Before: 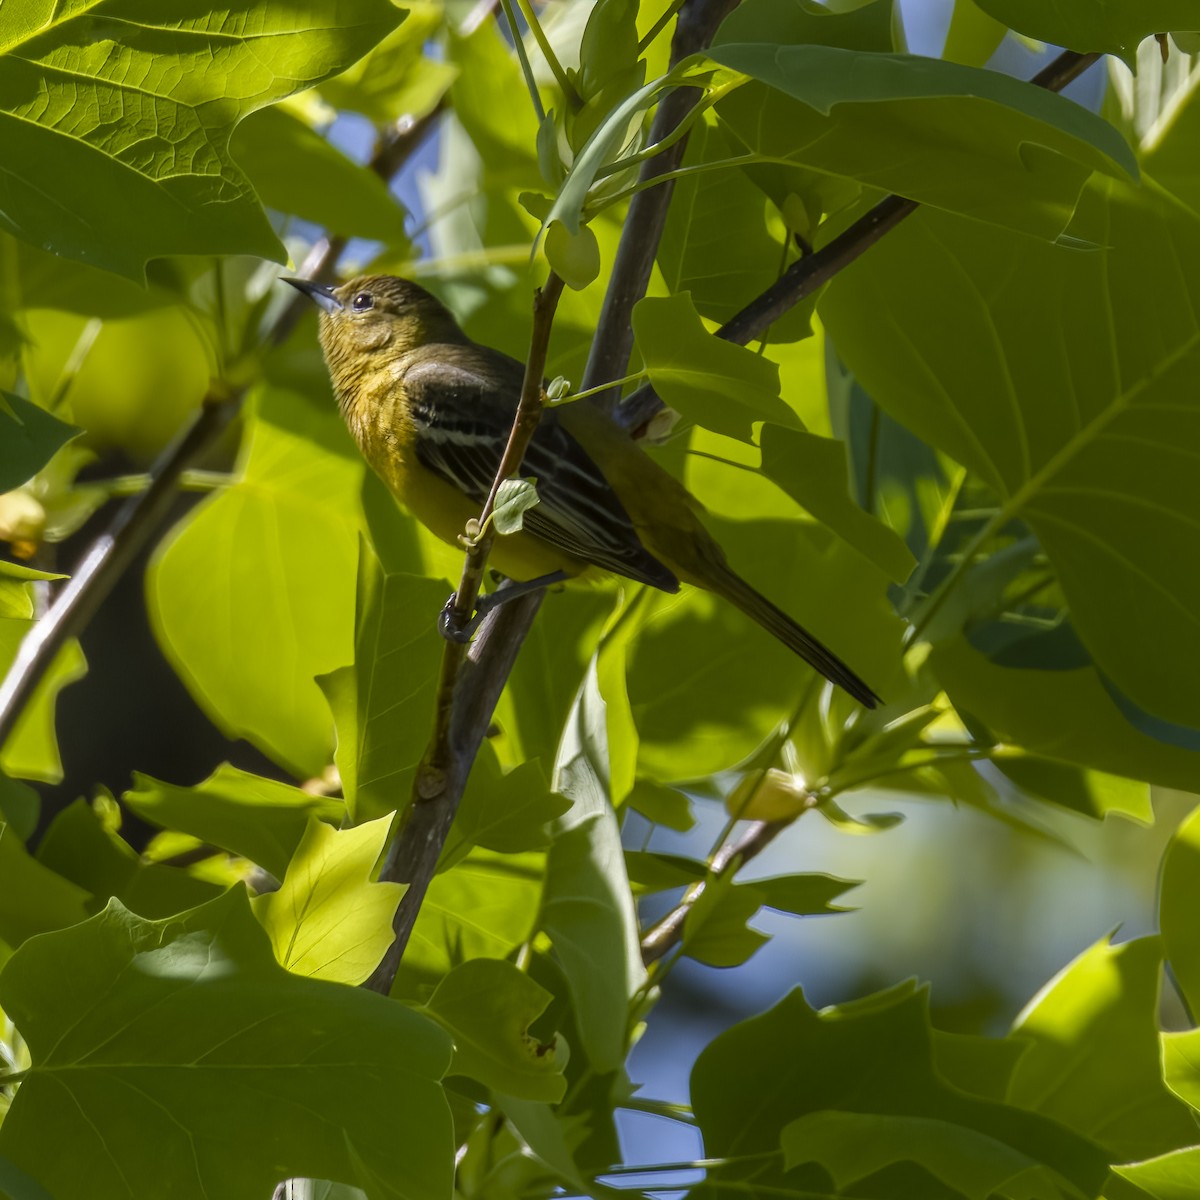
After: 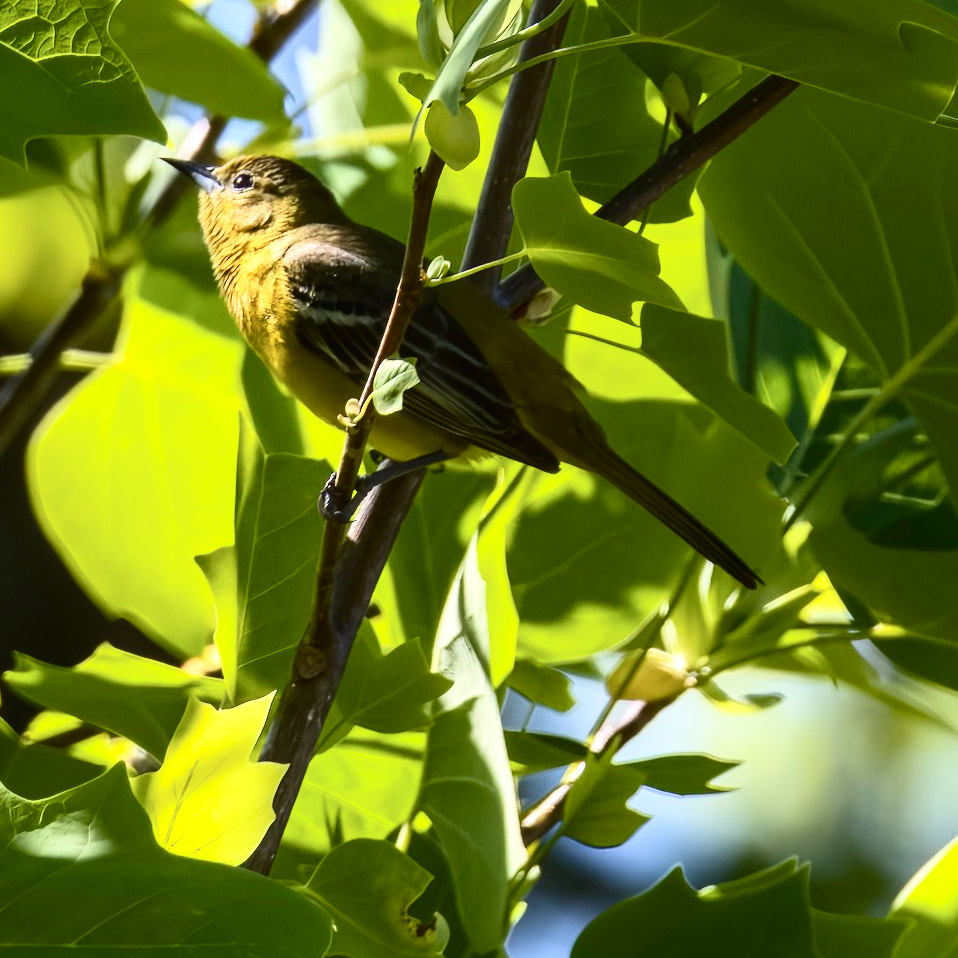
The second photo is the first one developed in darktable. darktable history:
crop and rotate: left 10.071%, top 10.071%, right 10.02%, bottom 10.02%
contrast brightness saturation: contrast 0.39, brightness 0.1
exposure: black level correction -0.002, exposure 0.54 EV, compensate highlight preservation false
